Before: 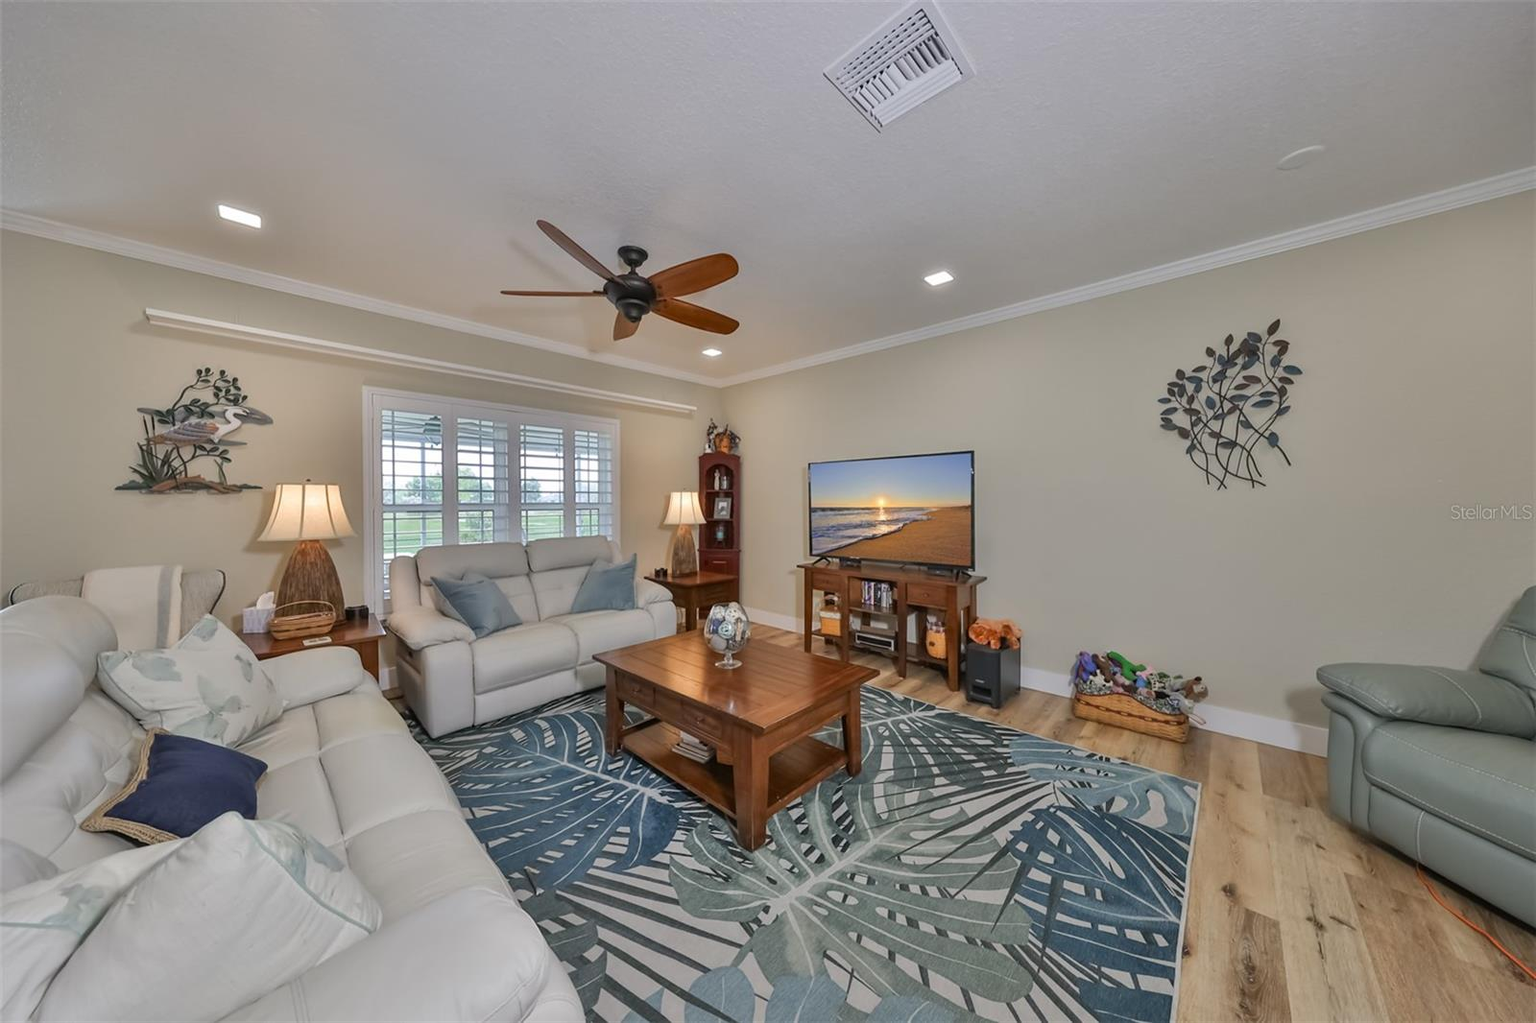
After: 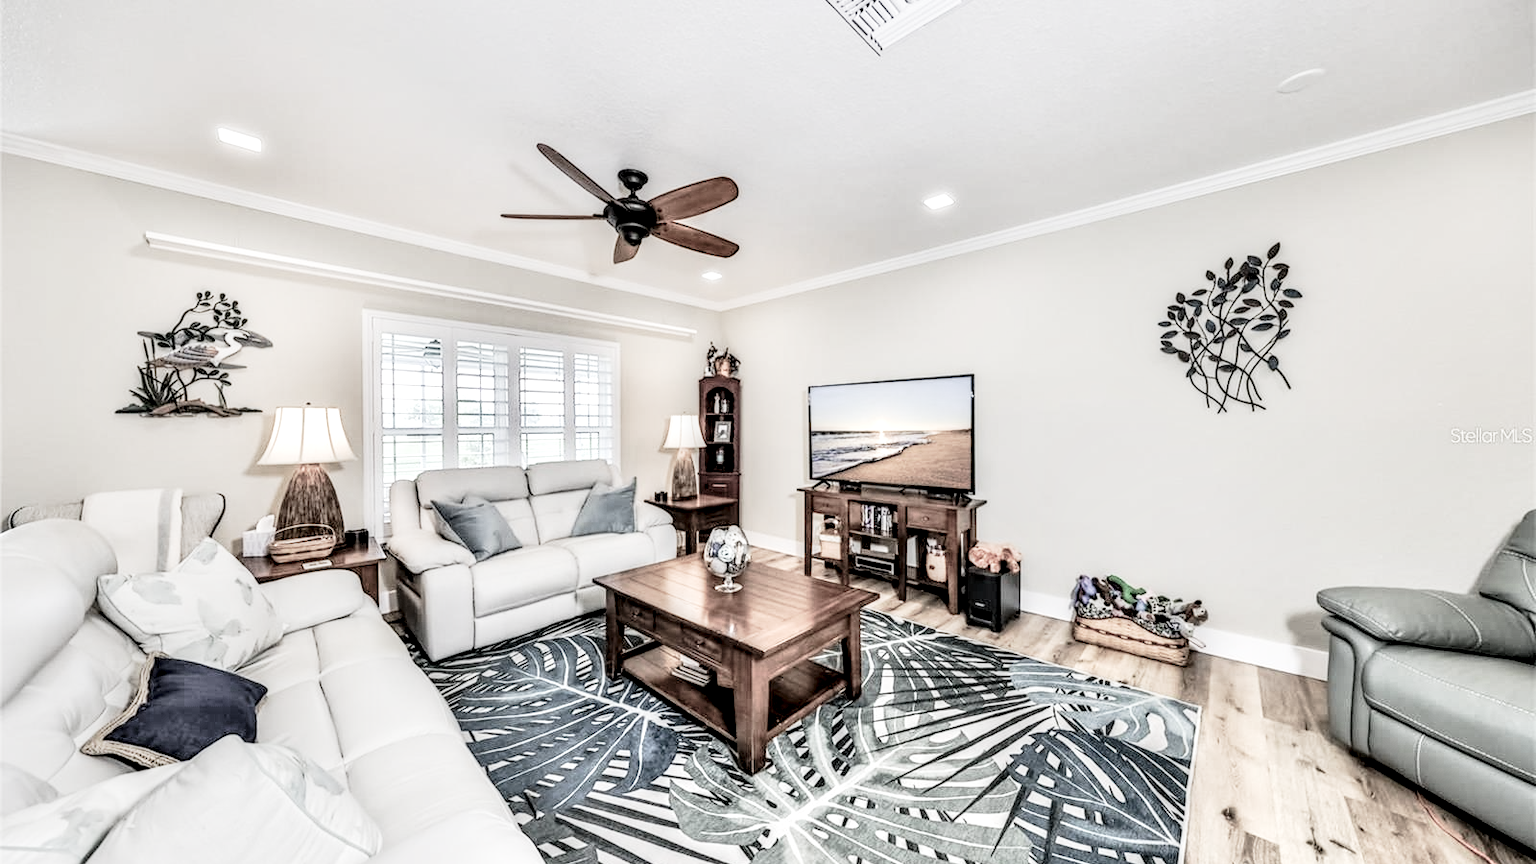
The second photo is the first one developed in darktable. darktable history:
exposure: black level correction 0, exposure 0.873 EV, compensate highlight preservation false
tone curve: curves: ch0 [(0, 0.023) (0.087, 0.065) (0.184, 0.168) (0.45, 0.54) (0.57, 0.683) (0.706, 0.841) (0.877, 0.948) (1, 0.984)]; ch1 [(0, 0) (0.388, 0.369) (0.447, 0.447) (0.505, 0.5) (0.534, 0.528) (0.57, 0.571) (0.592, 0.602) (0.644, 0.663) (1, 1)]; ch2 [(0, 0) (0.314, 0.223) (0.427, 0.405) (0.492, 0.496) (0.524, 0.547) (0.534, 0.57) (0.583, 0.605) (0.673, 0.667) (1, 1)], preserve colors none
crop: top 7.578%, bottom 7.93%
filmic rgb: black relative exposure -5.06 EV, white relative exposure 3.98 EV, hardness 2.9, contrast 1.301, highlights saturation mix -28.93%, color science v5 (2021), contrast in shadows safe, contrast in highlights safe
local contrast: highlights 18%, detail 187%
